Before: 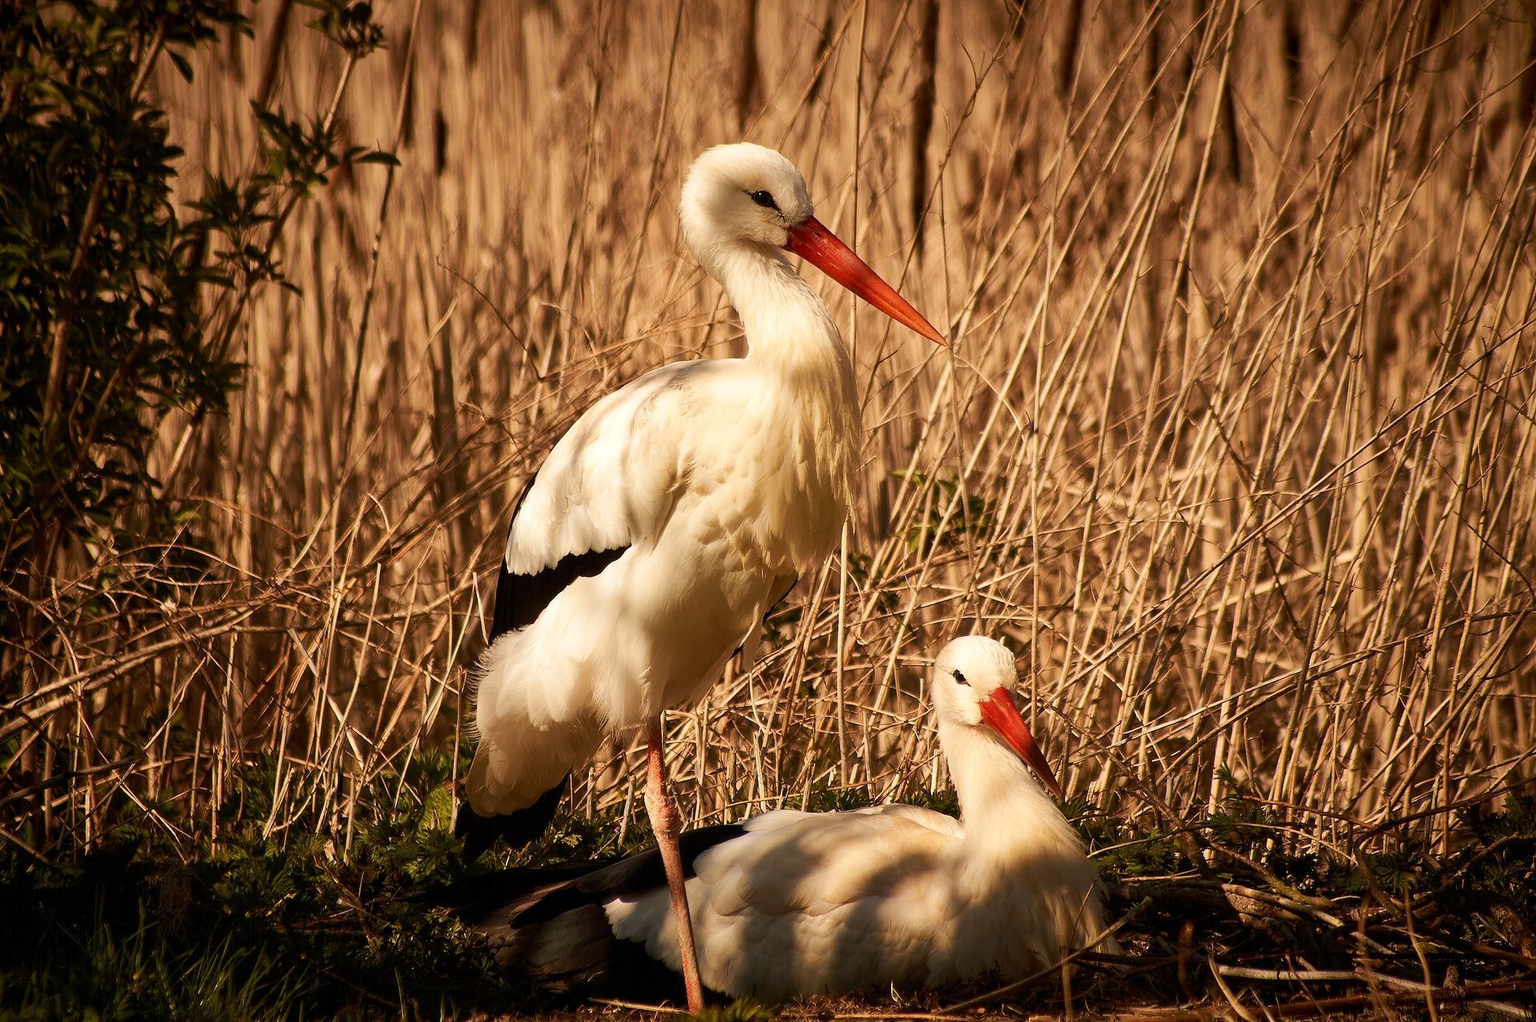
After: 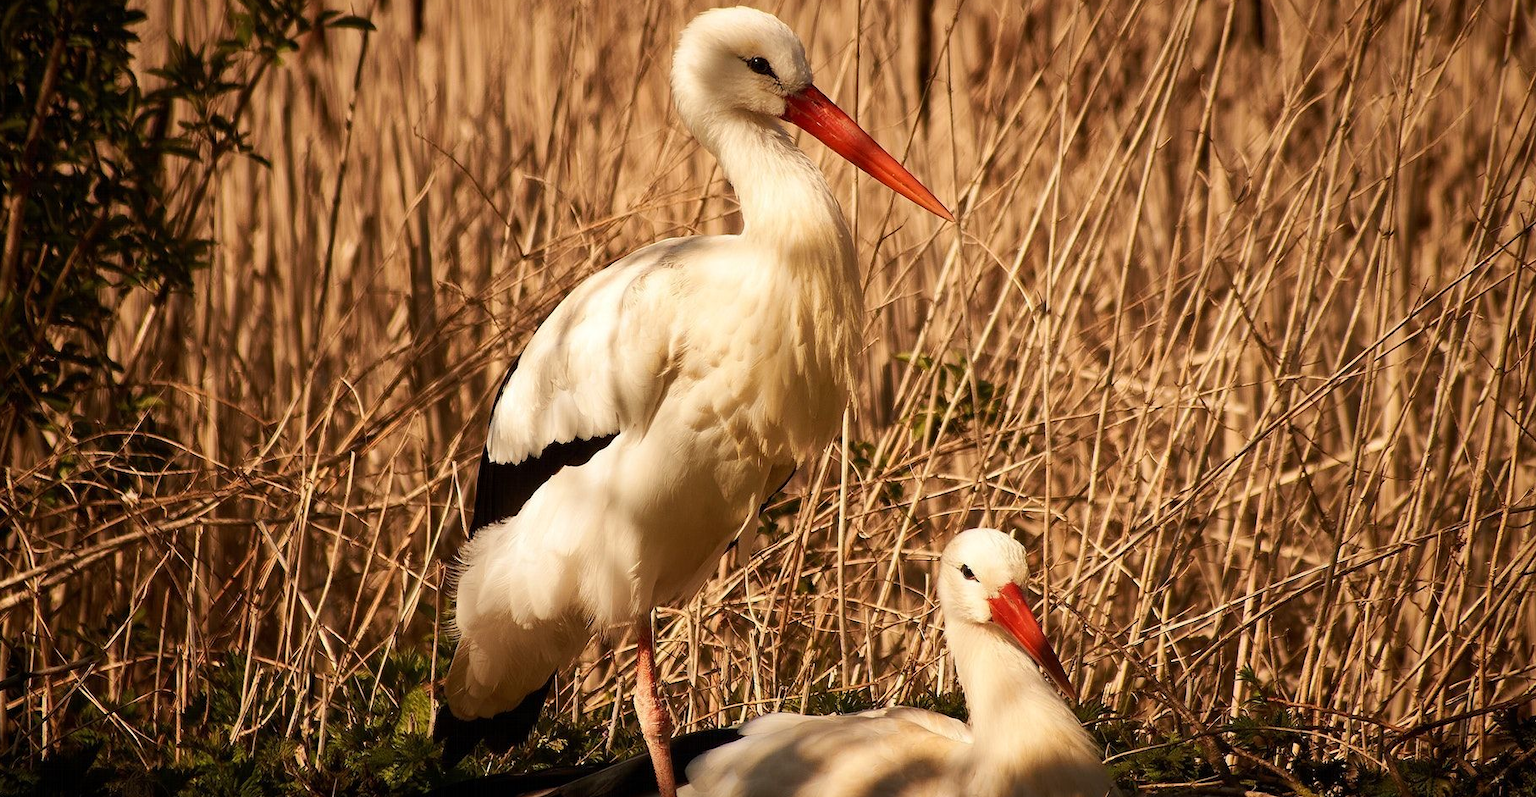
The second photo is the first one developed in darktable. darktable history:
crop and rotate: left 2.996%, top 13.397%, right 2.52%, bottom 12.818%
